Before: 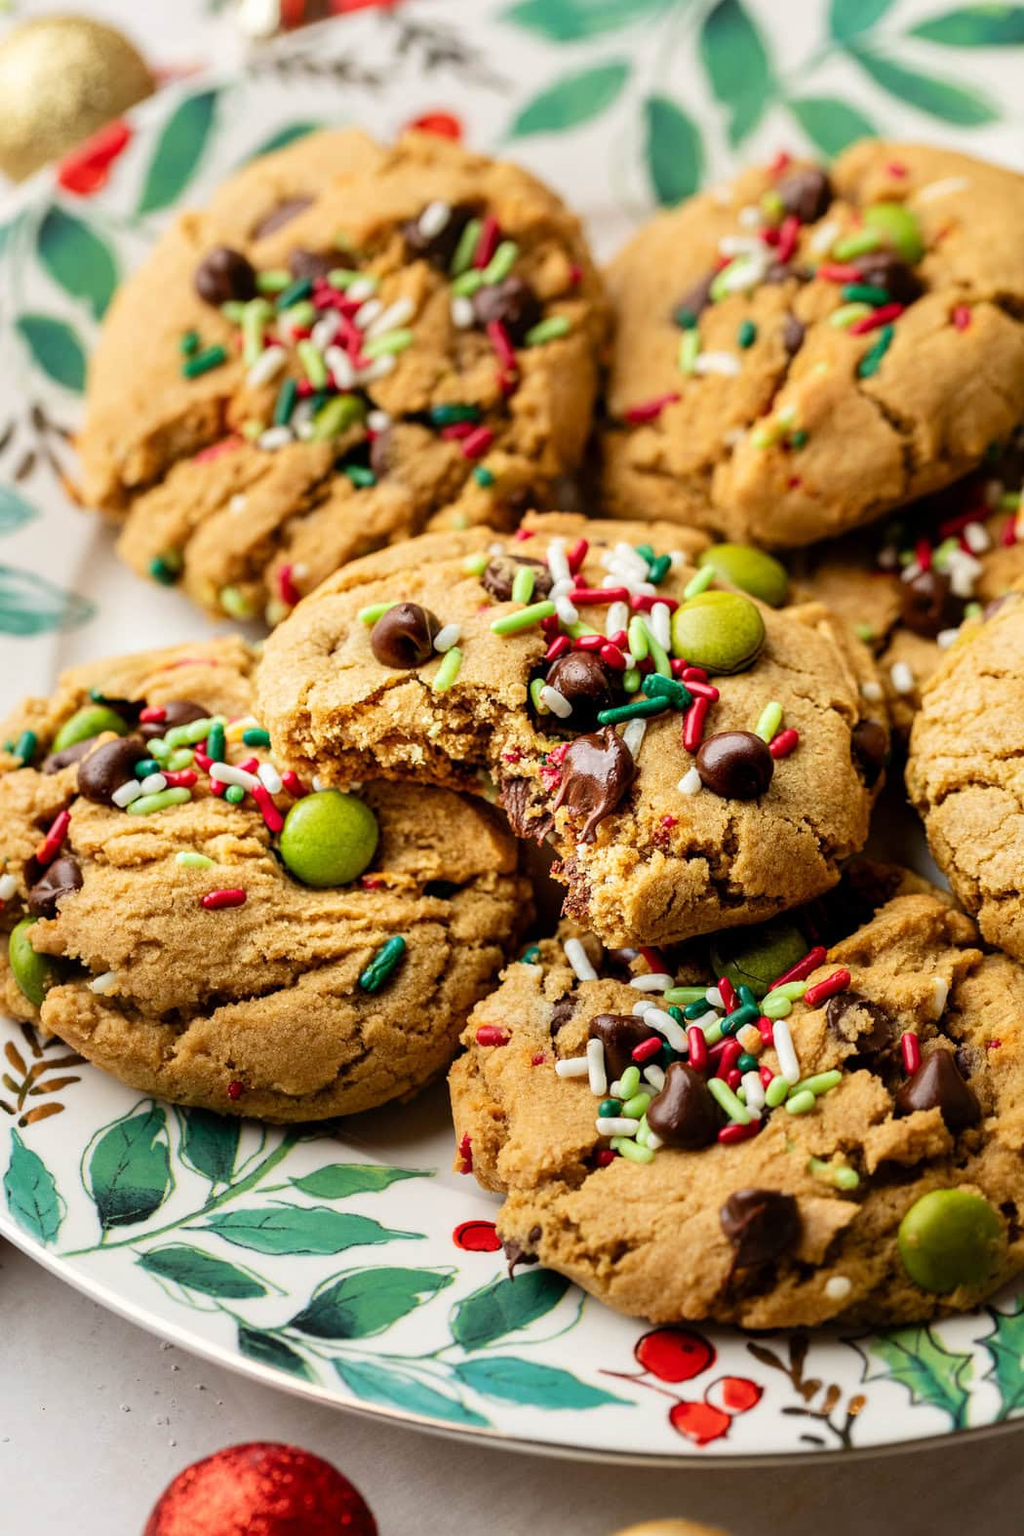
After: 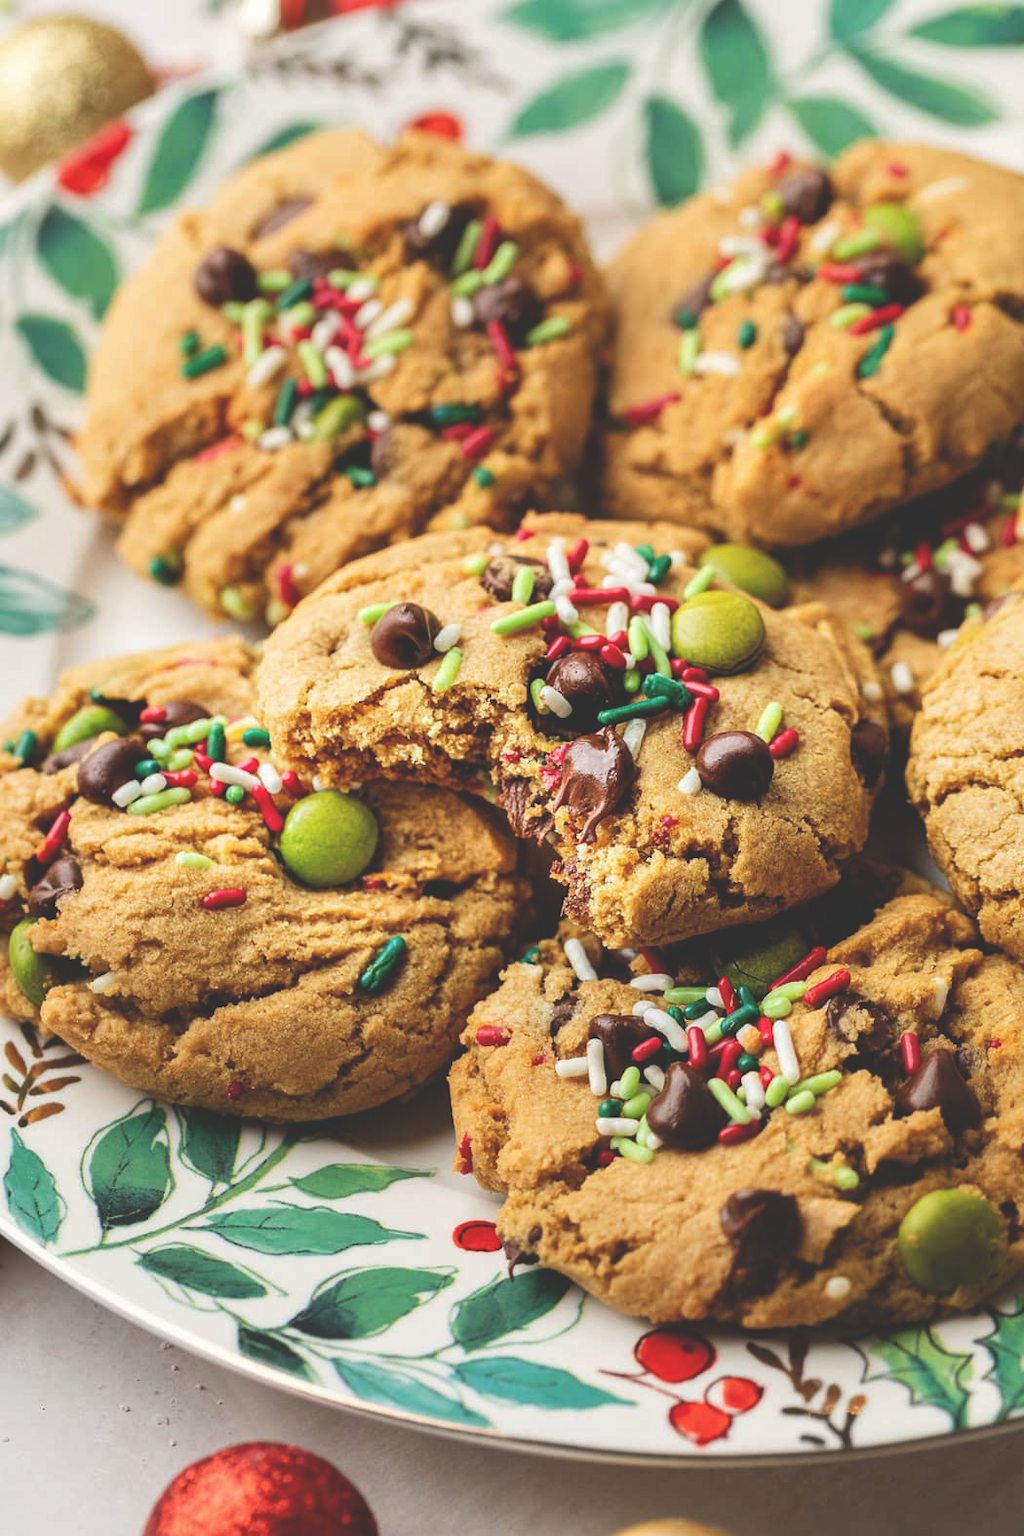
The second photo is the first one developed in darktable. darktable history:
exposure: black level correction -0.028, compensate highlight preservation false
shadows and highlights: shadows 20.55, highlights -20.99, soften with gaussian
